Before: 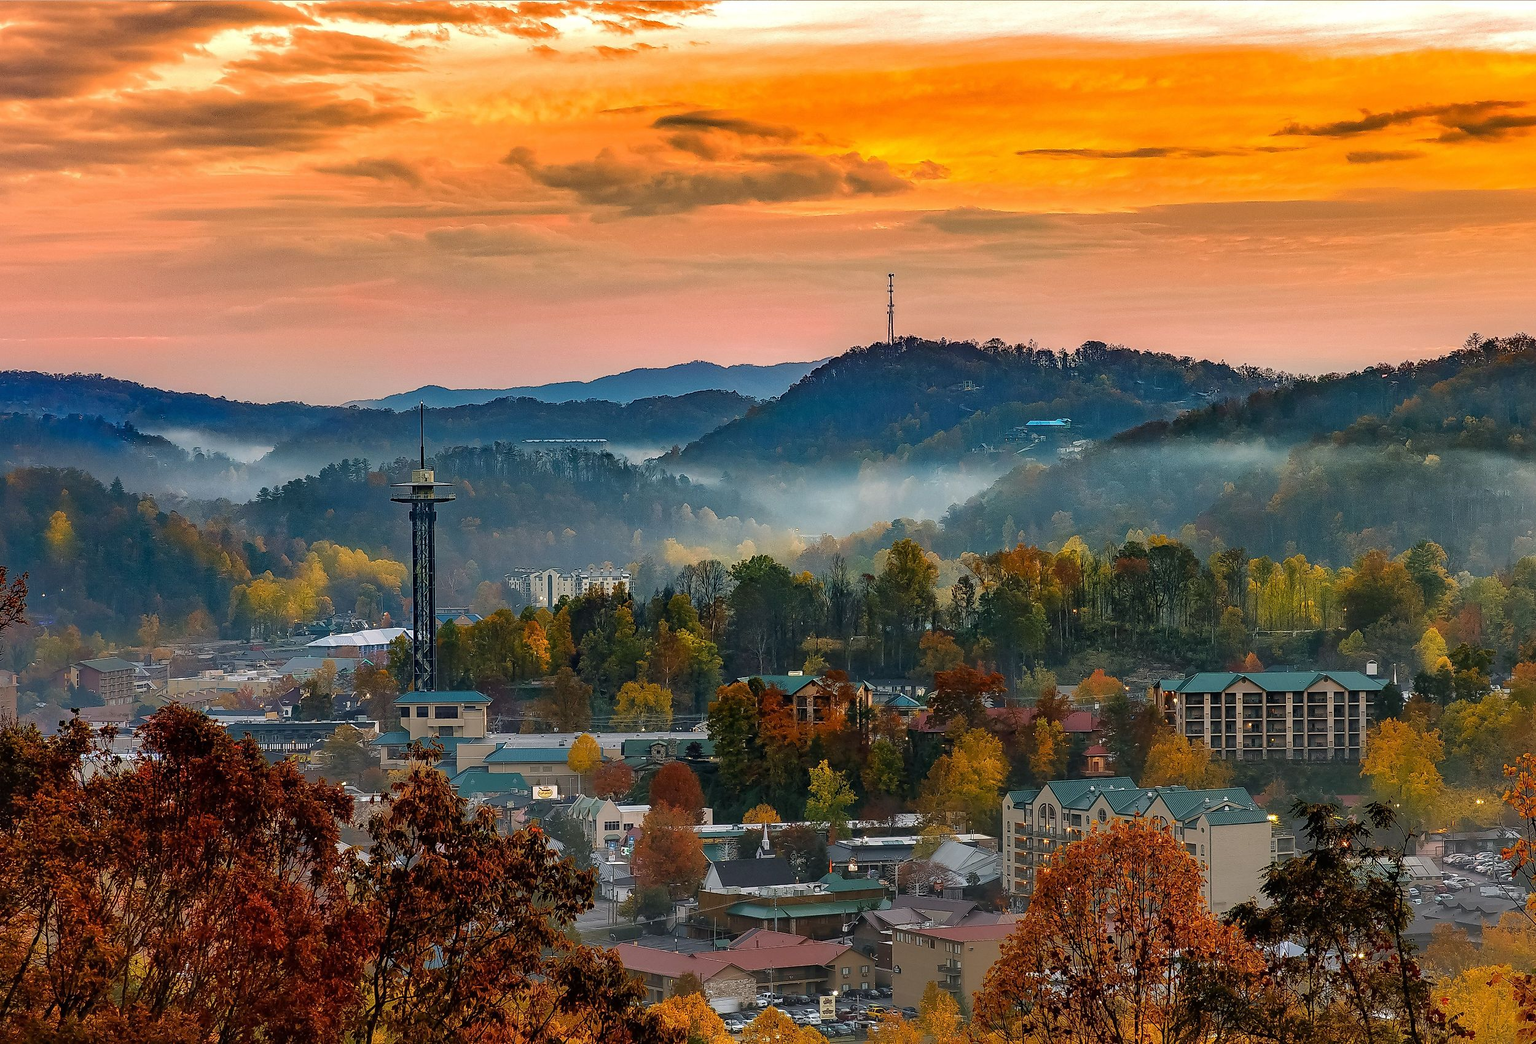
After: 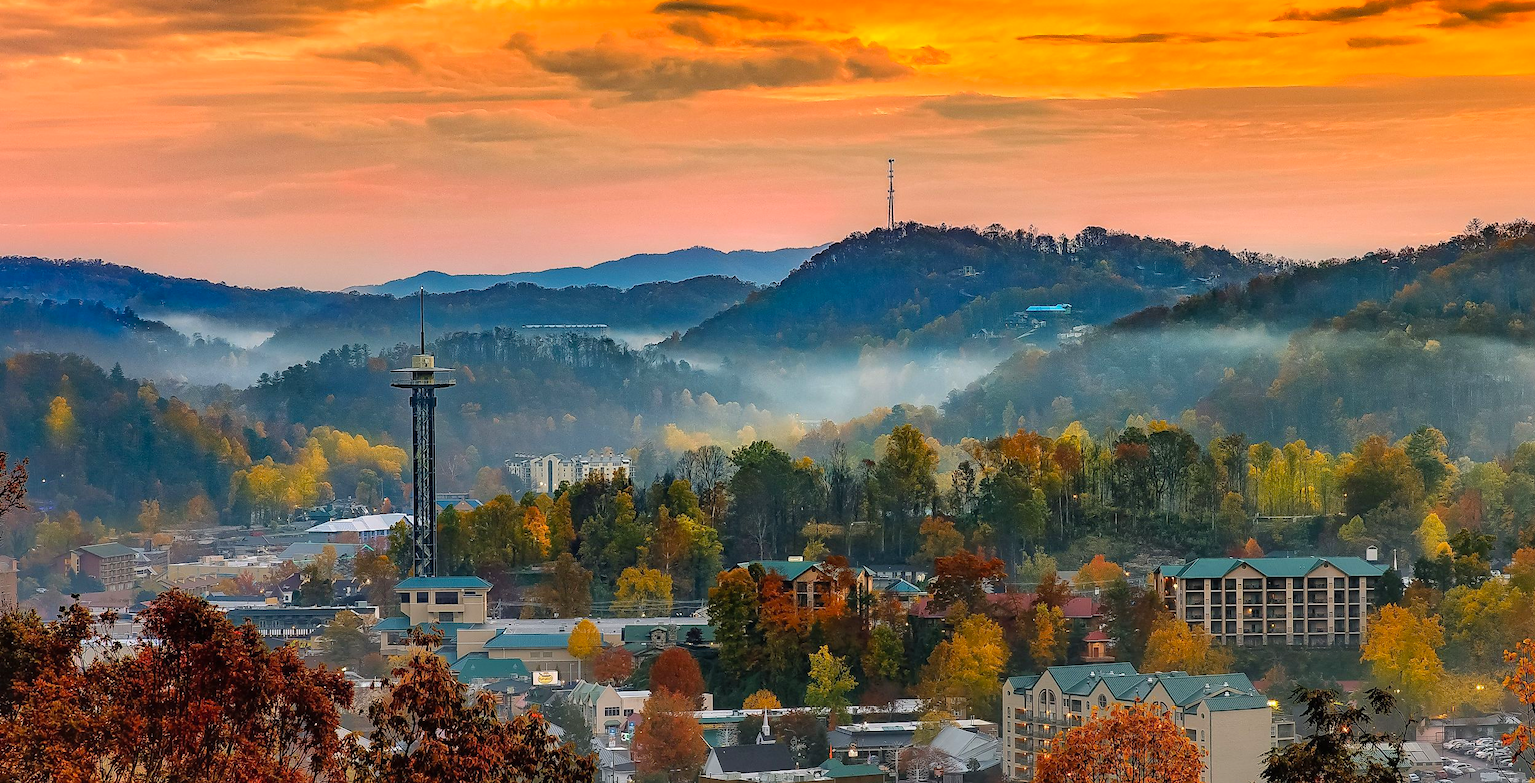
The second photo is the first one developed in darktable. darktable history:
crop: top 11.023%, bottom 13.942%
contrast brightness saturation: contrast 0.071, brightness 0.072, saturation 0.183
